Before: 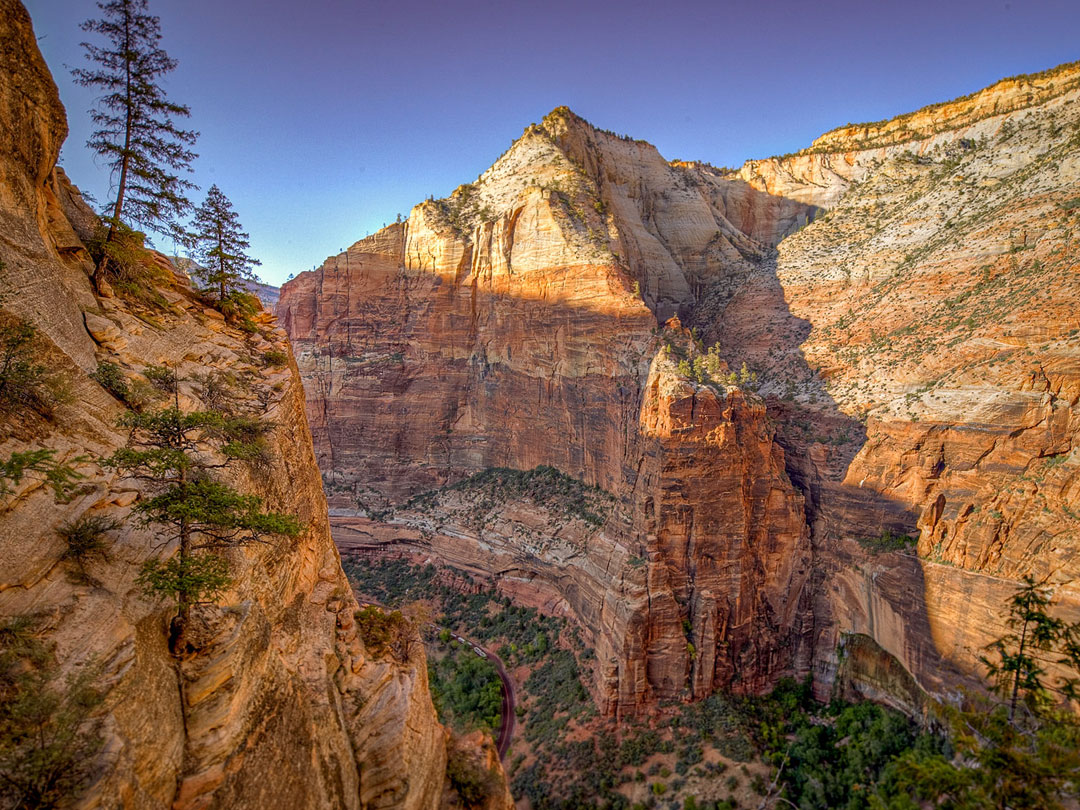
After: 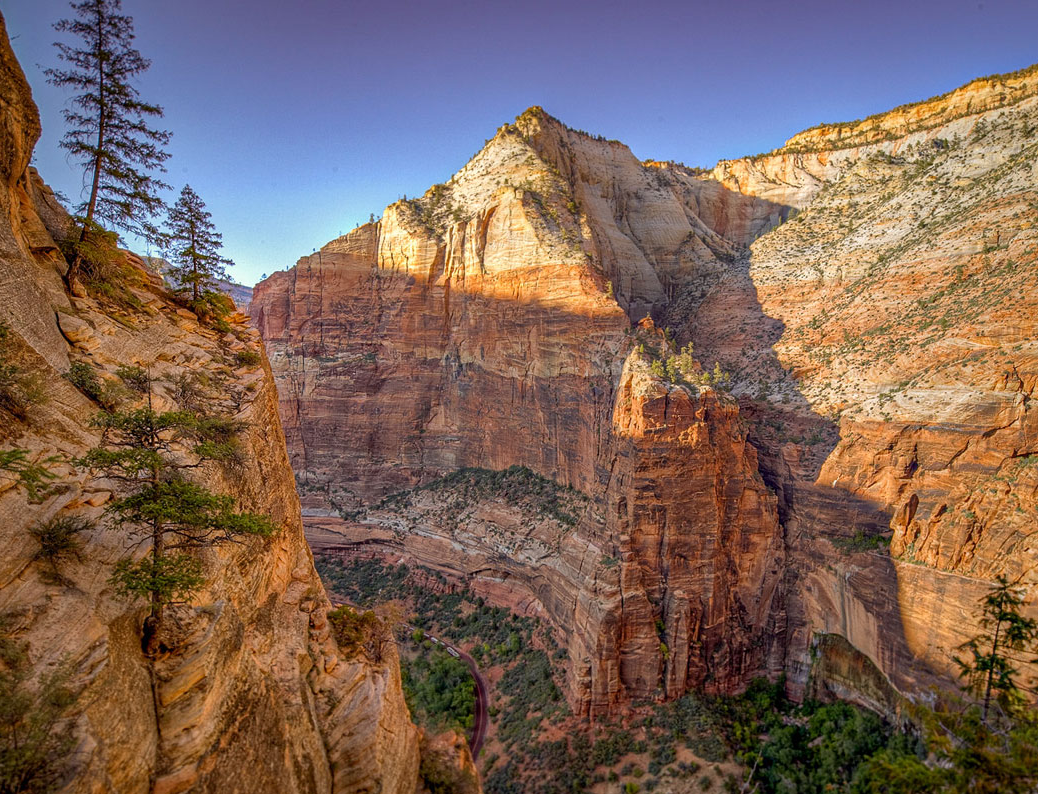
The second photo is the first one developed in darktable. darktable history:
crop and rotate: left 2.57%, right 1.311%, bottom 1.917%
